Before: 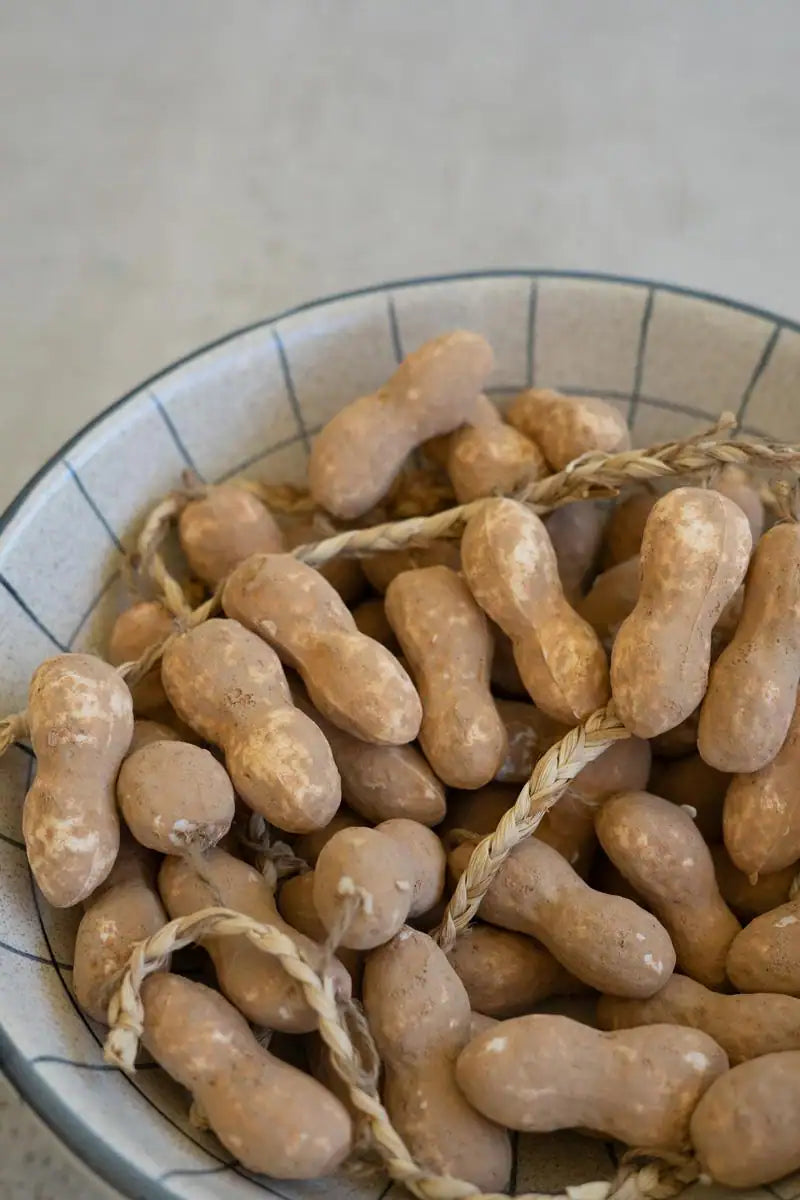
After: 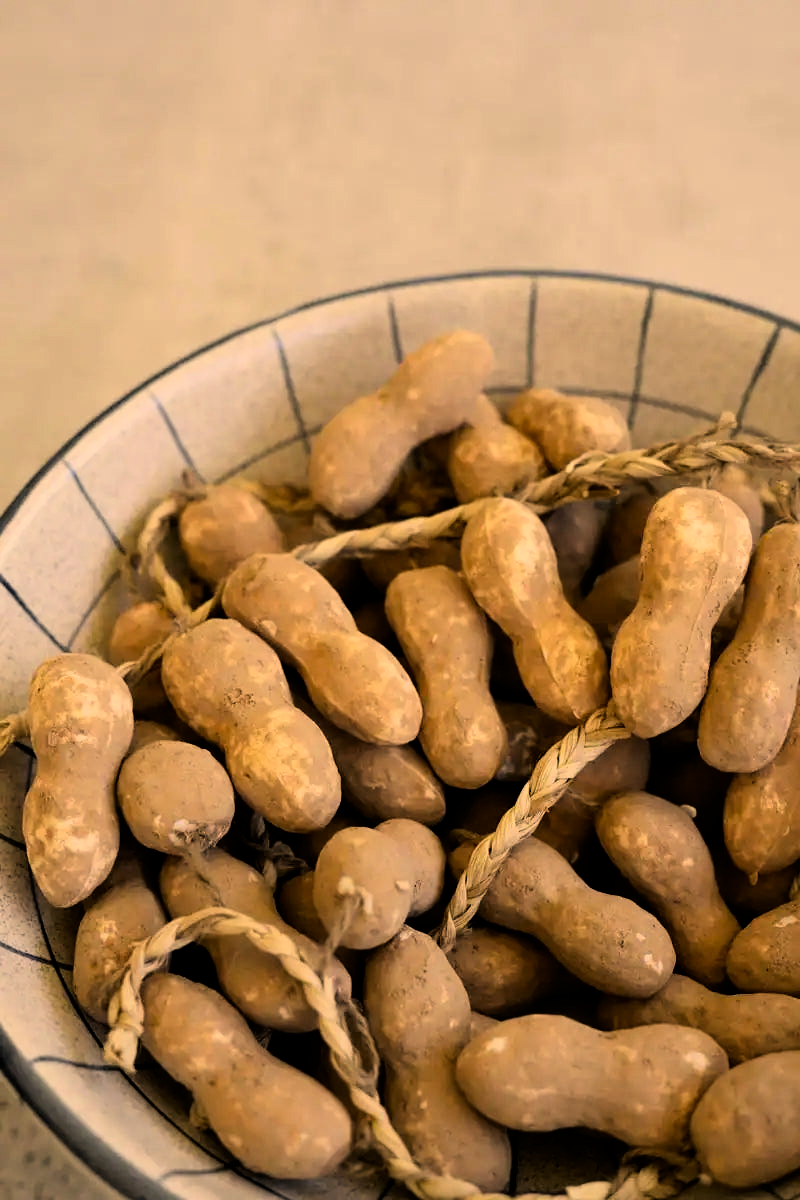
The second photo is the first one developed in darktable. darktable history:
color correction: highlights a* 15, highlights b* 31.55
filmic rgb: black relative exposure -5.42 EV, white relative exposure 2.85 EV, dynamic range scaling -37.73%, hardness 4, contrast 1.605, highlights saturation mix -0.93%
